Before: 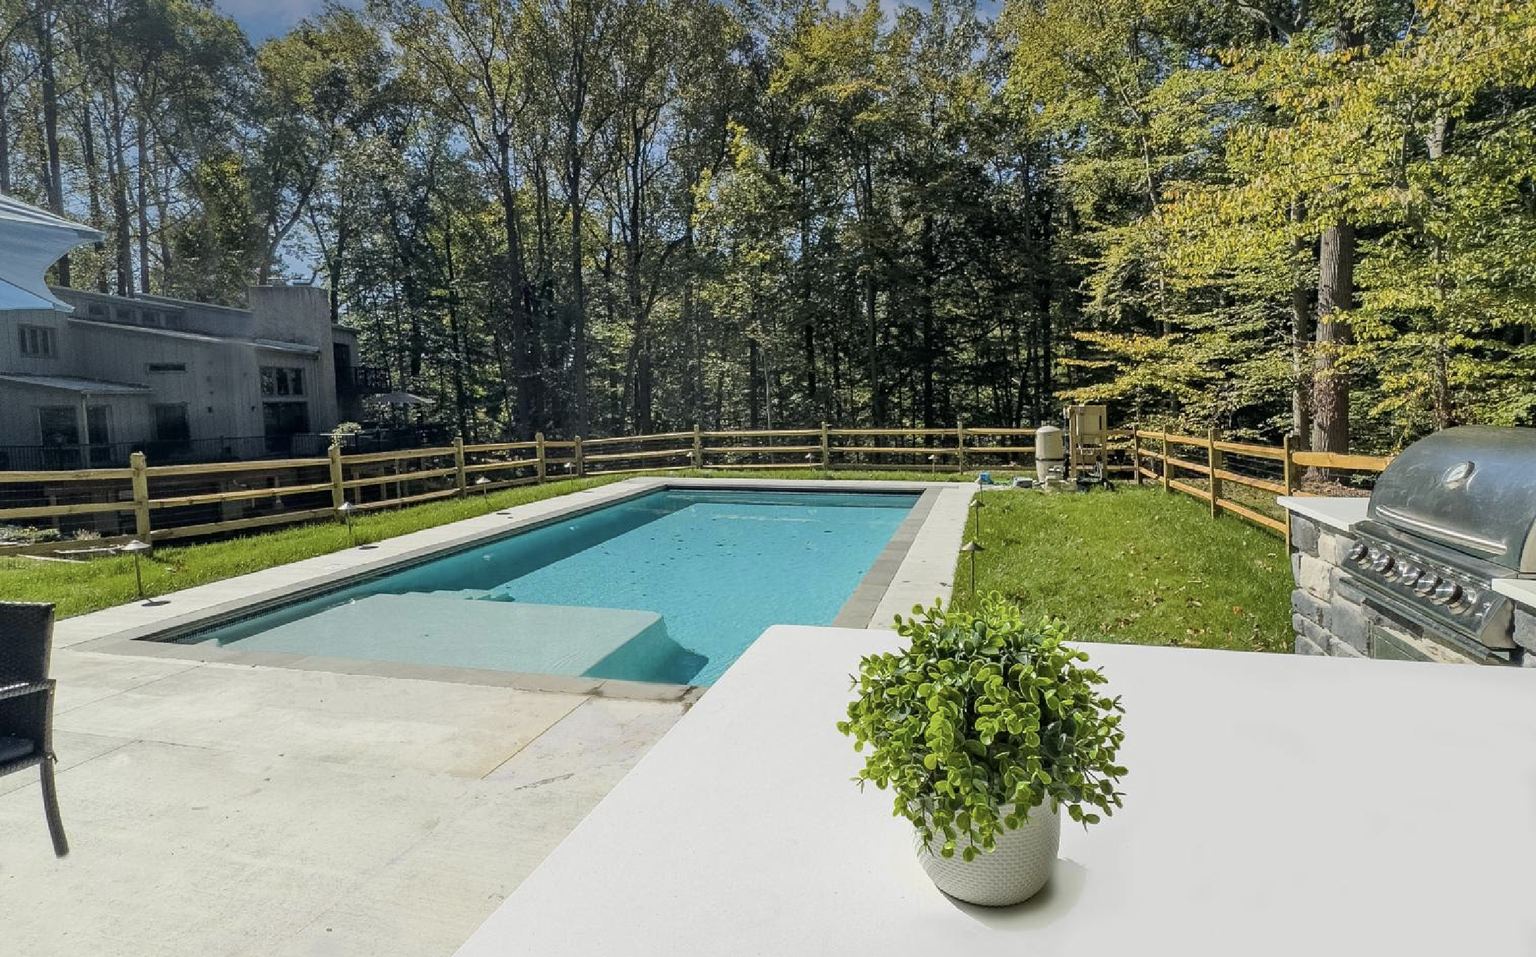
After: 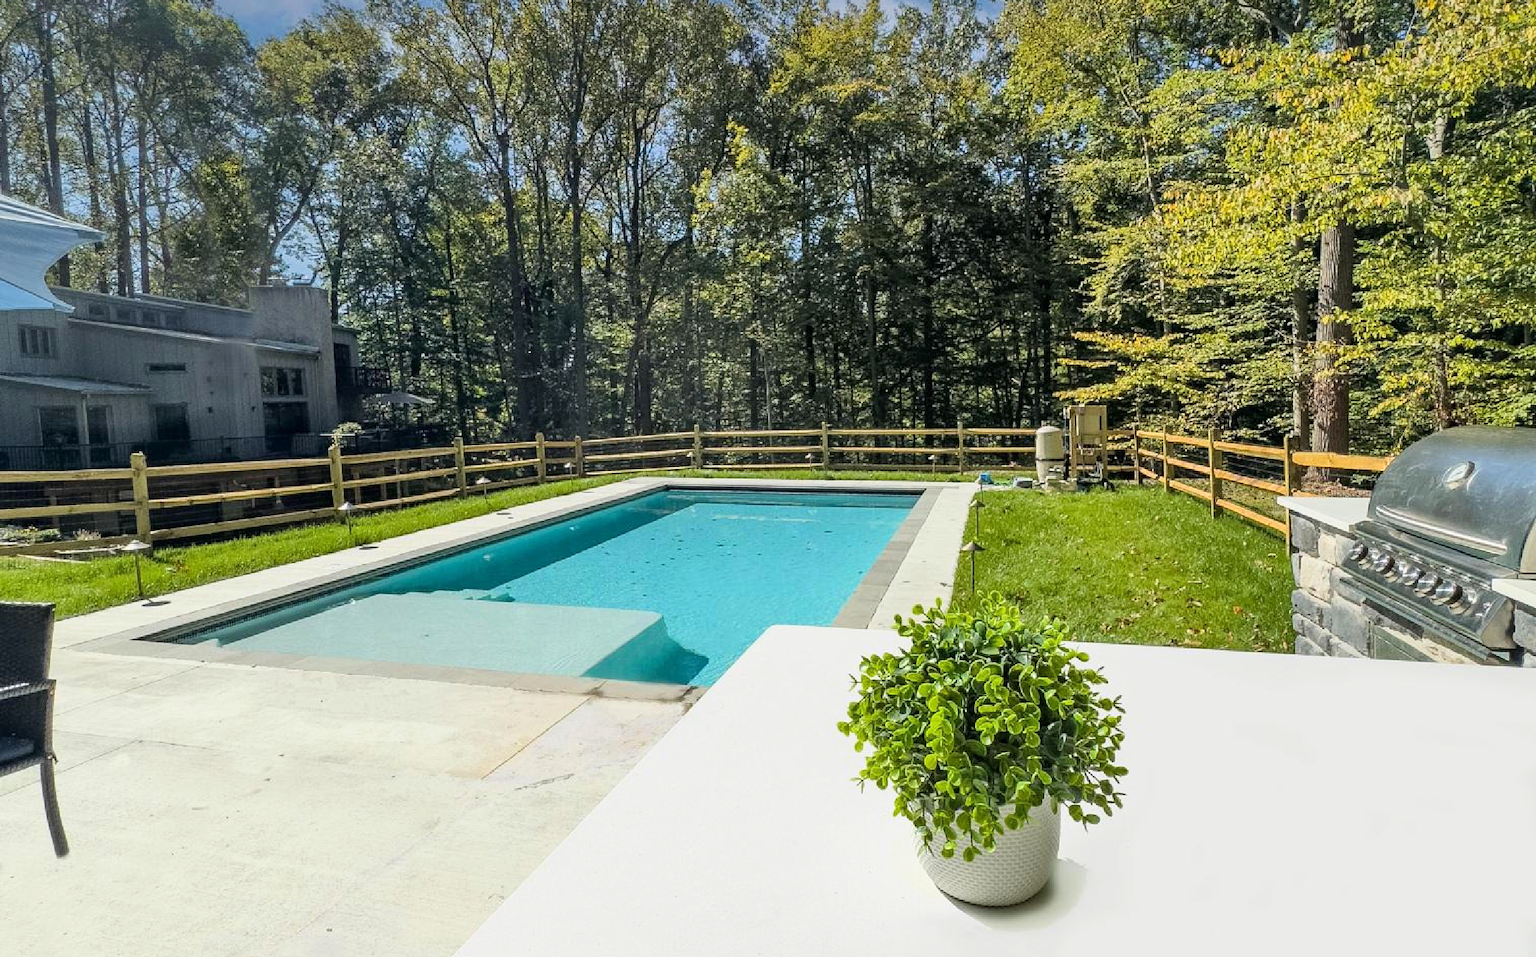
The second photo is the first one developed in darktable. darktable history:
base curve: curves: ch0 [(0, 0) (0.666, 0.806) (1, 1)]
